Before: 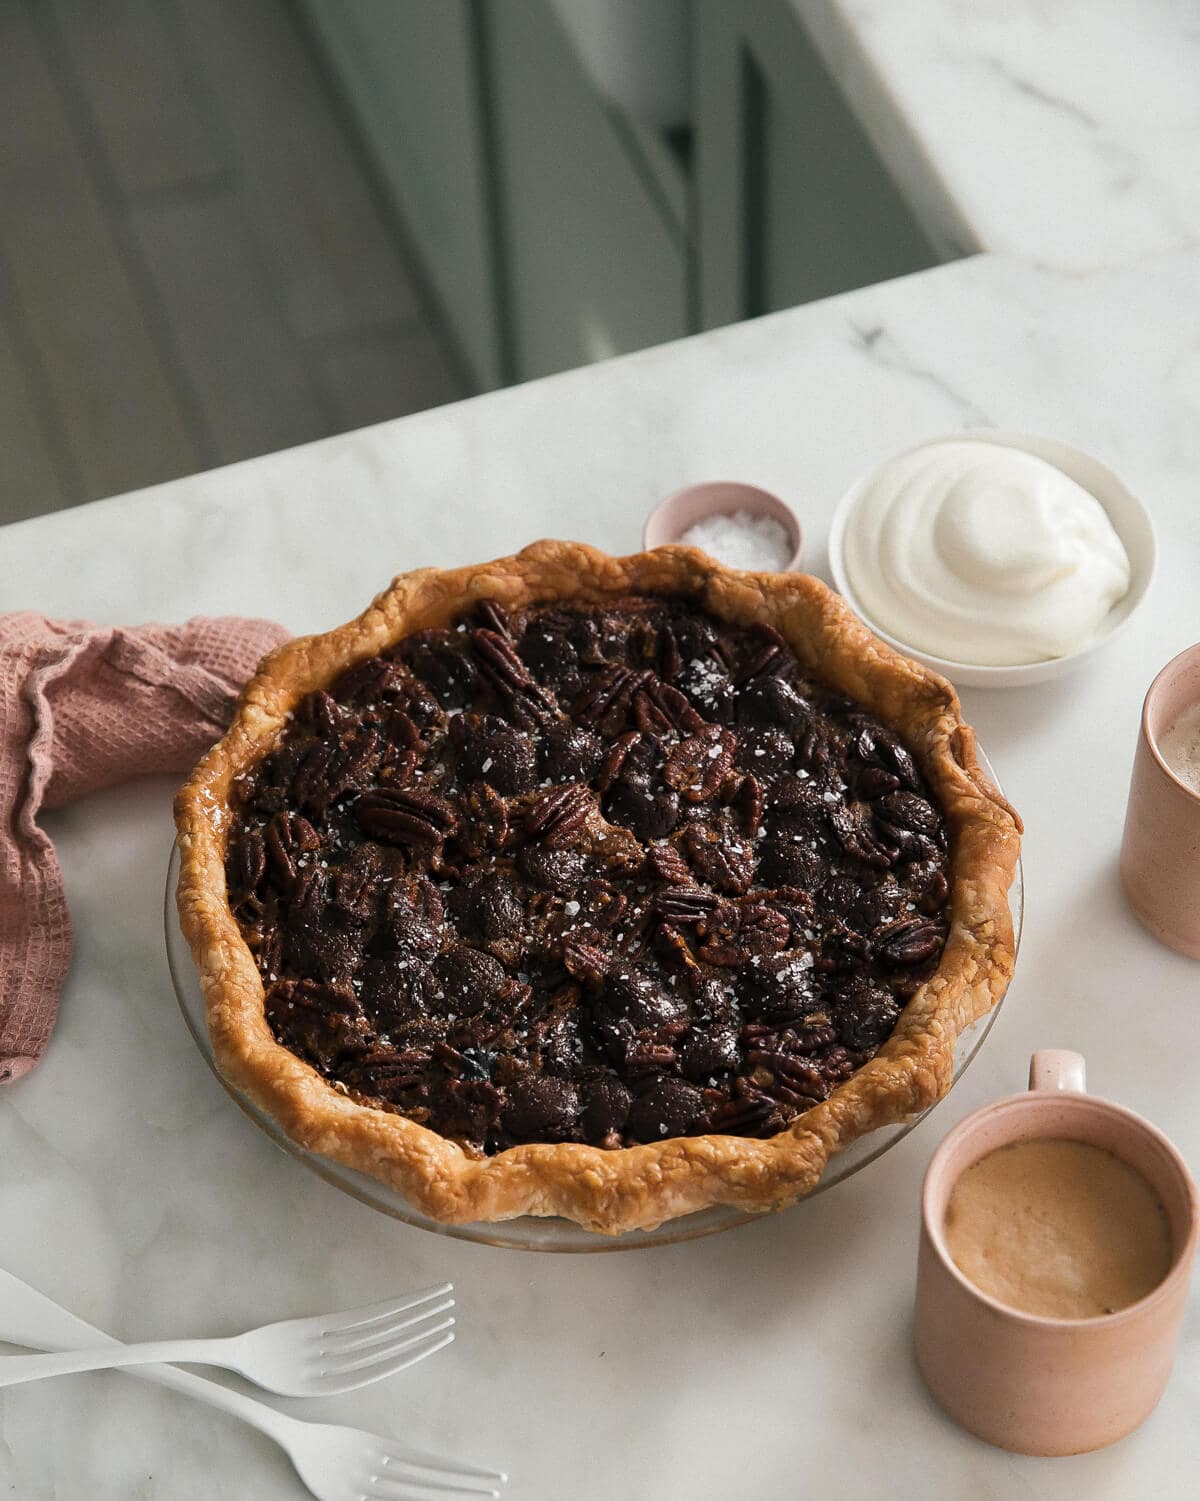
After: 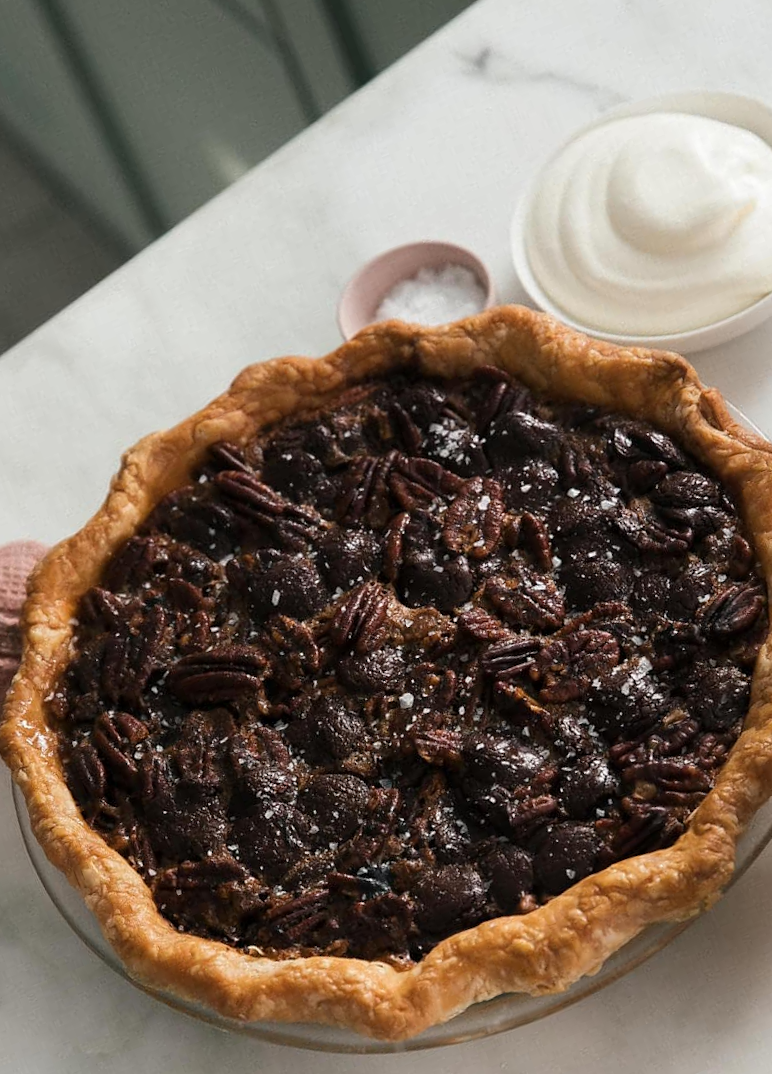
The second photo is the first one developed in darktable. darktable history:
crop and rotate: angle 21°, left 6.746%, right 4.322%, bottom 1.056%
